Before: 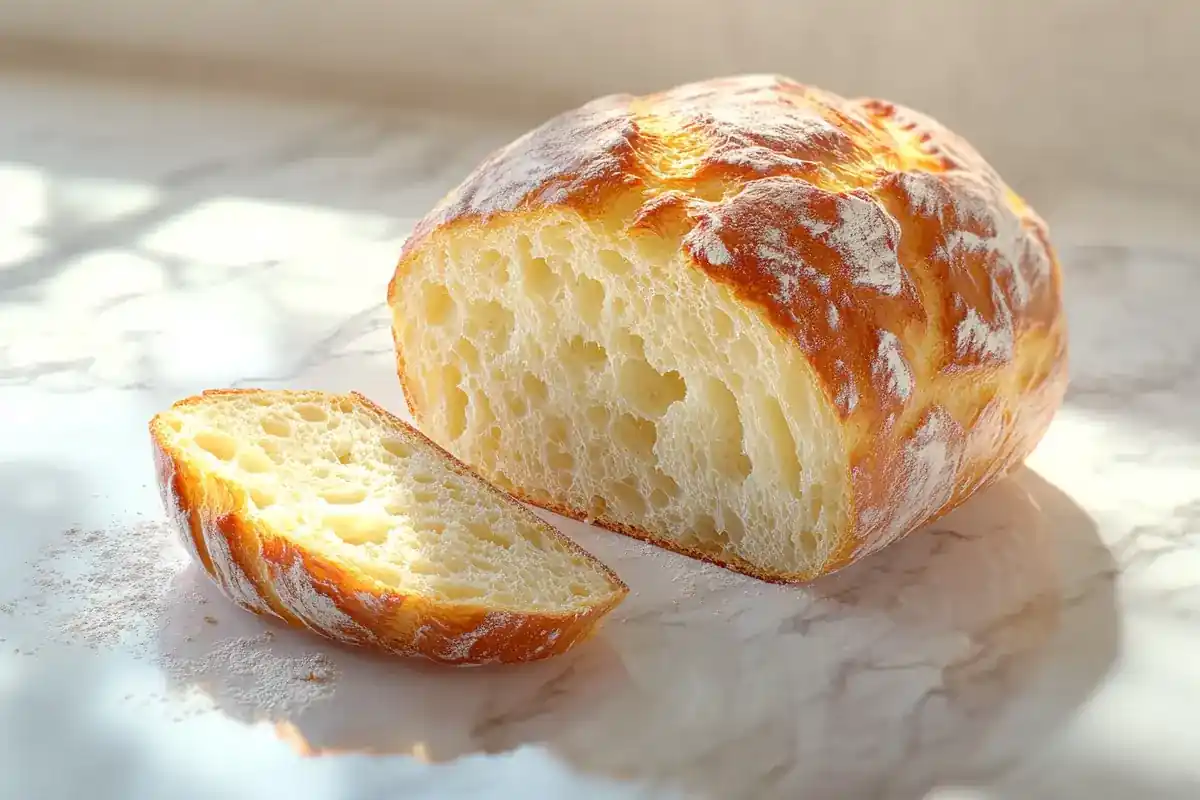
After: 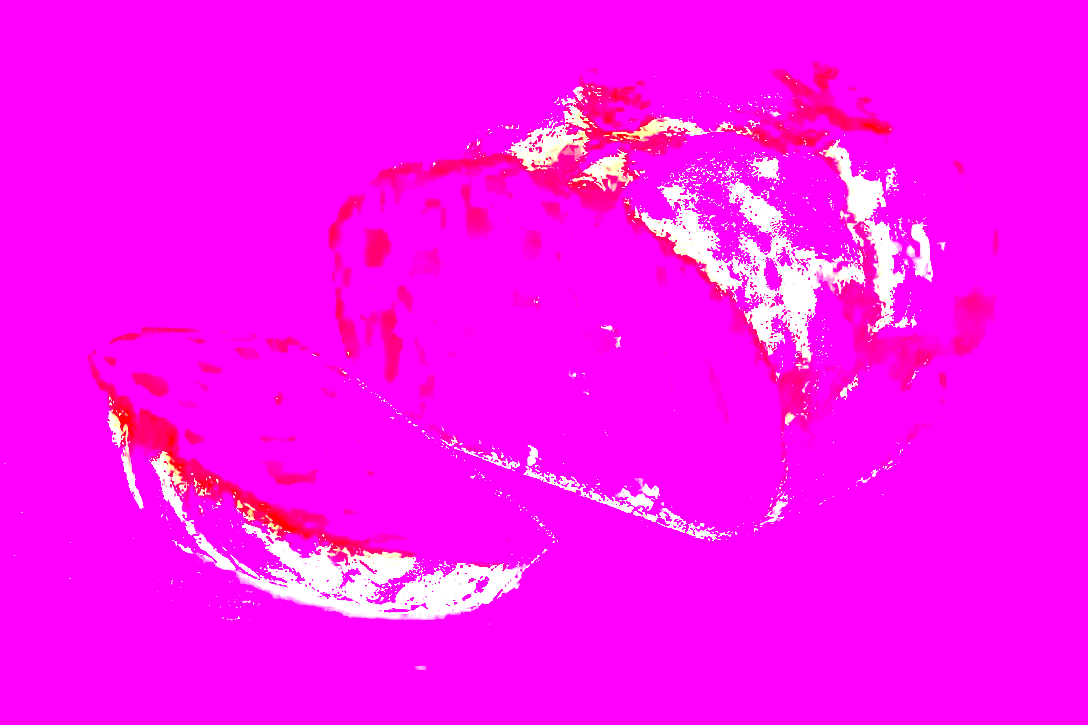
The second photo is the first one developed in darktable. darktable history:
color zones: curves: ch0 [(0, 0.6) (0.129, 0.508) (0.193, 0.483) (0.429, 0.5) (0.571, 0.5) (0.714, 0.5) (0.857, 0.5) (1, 0.6)]; ch1 [(0, 0.481) (0.112, 0.245) (0.213, 0.223) (0.429, 0.233) (0.571, 0.231) (0.683, 0.242) (0.857, 0.296) (1, 0.481)]
exposure: black level correction 0, exposure 1 EV, compensate exposure bias true, compensate highlight preservation false
crop and rotate: angle -1.96°, left 3.097%, top 4.154%, right 1.586%, bottom 0.529%
white balance: red 8, blue 8
